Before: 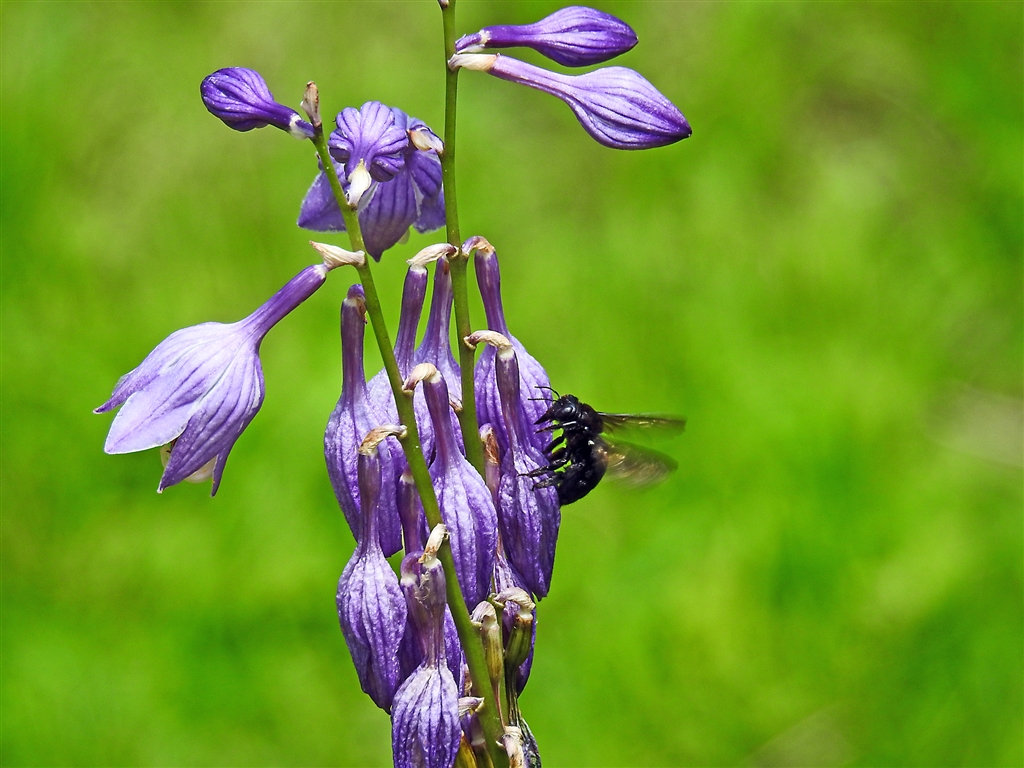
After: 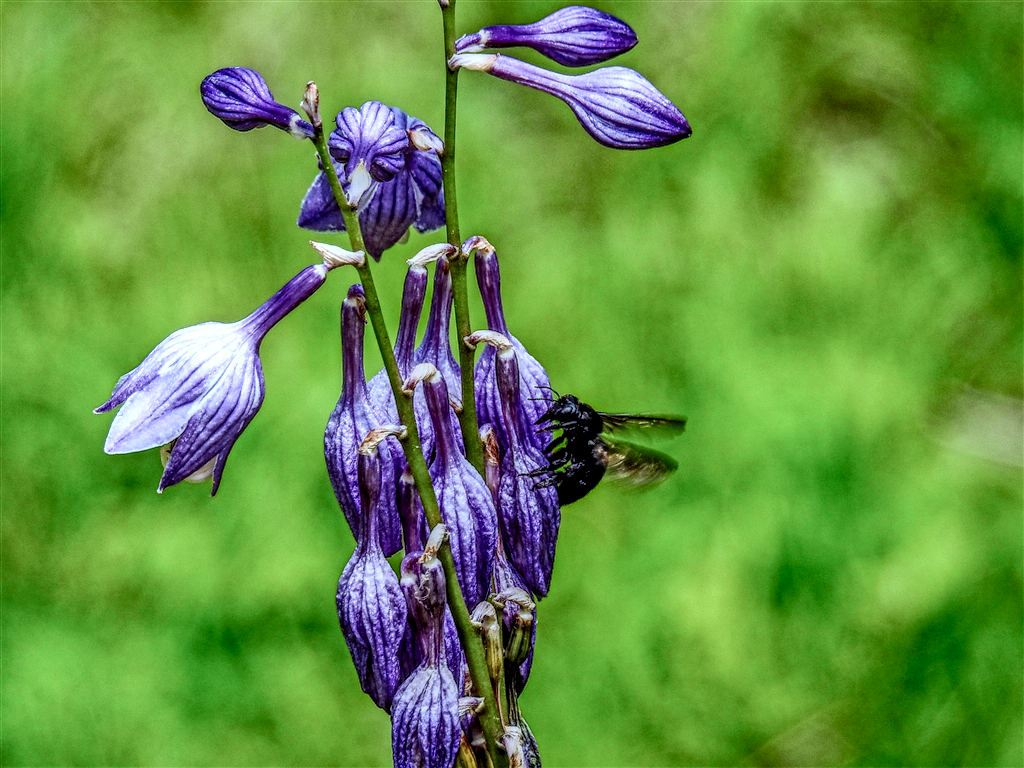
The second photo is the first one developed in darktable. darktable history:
color correction: highlights a* -2.16, highlights b* -18.49
local contrast: highlights 3%, shadows 6%, detail 300%, midtone range 0.293
filmic rgb: black relative exposure -7.65 EV, white relative exposure 4.56 EV, hardness 3.61, contrast 0.985, color science v6 (2022)
exposure: black level correction 0.007, exposure 0.159 EV, compensate highlight preservation false
